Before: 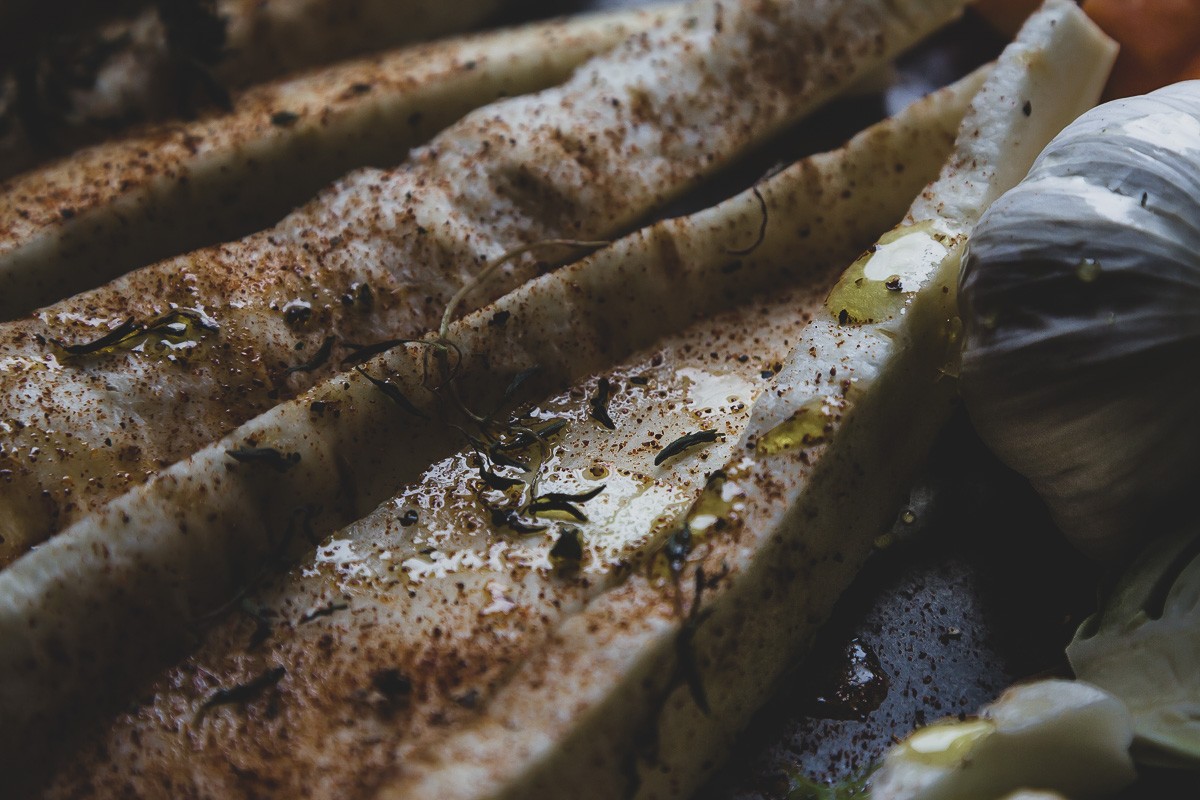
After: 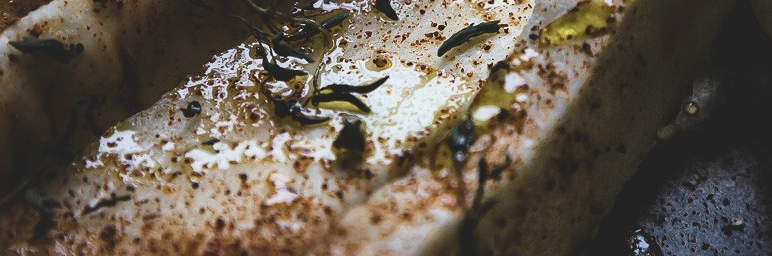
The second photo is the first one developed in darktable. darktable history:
local contrast: mode bilateral grid, contrast 20, coarseness 50, detail 120%, midtone range 0.2
contrast brightness saturation: contrast 0.2, brightness 0.16, saturation 0.22
crop: left 18.091%, top 51.13%, right 17.525%, bottom 16.85%
